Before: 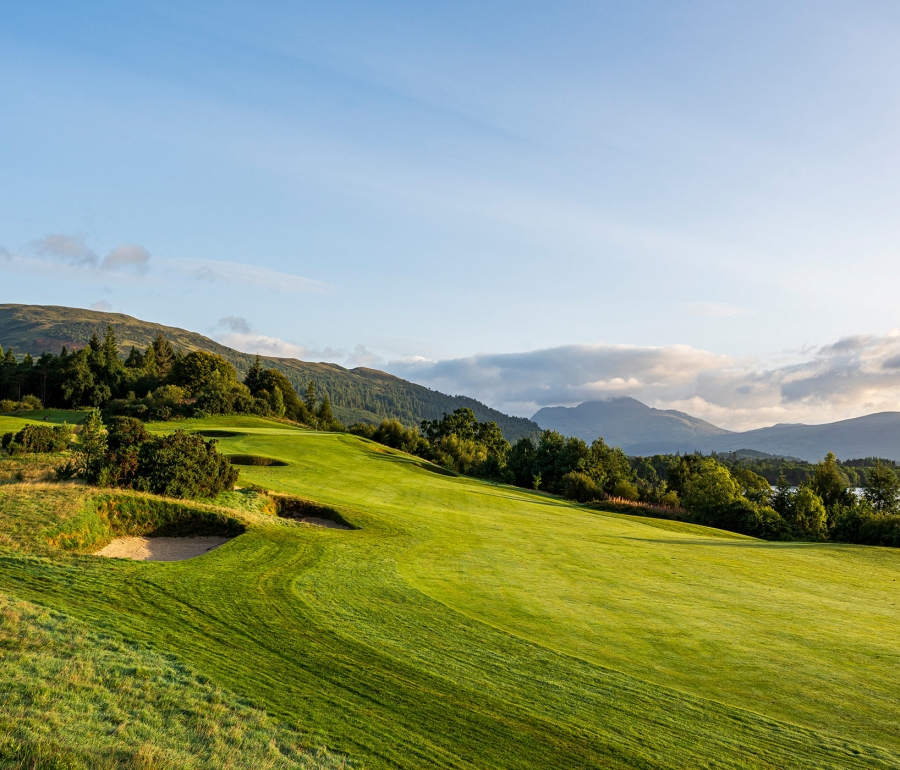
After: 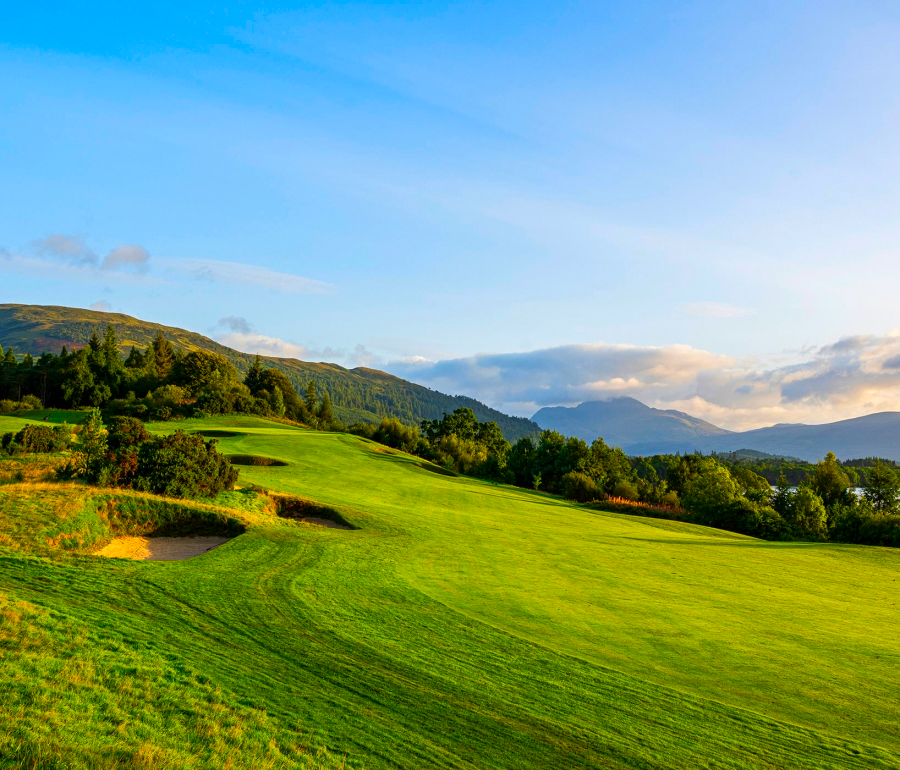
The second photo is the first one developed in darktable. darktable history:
color correction: highlights b* -0.021, saturation 1.84
